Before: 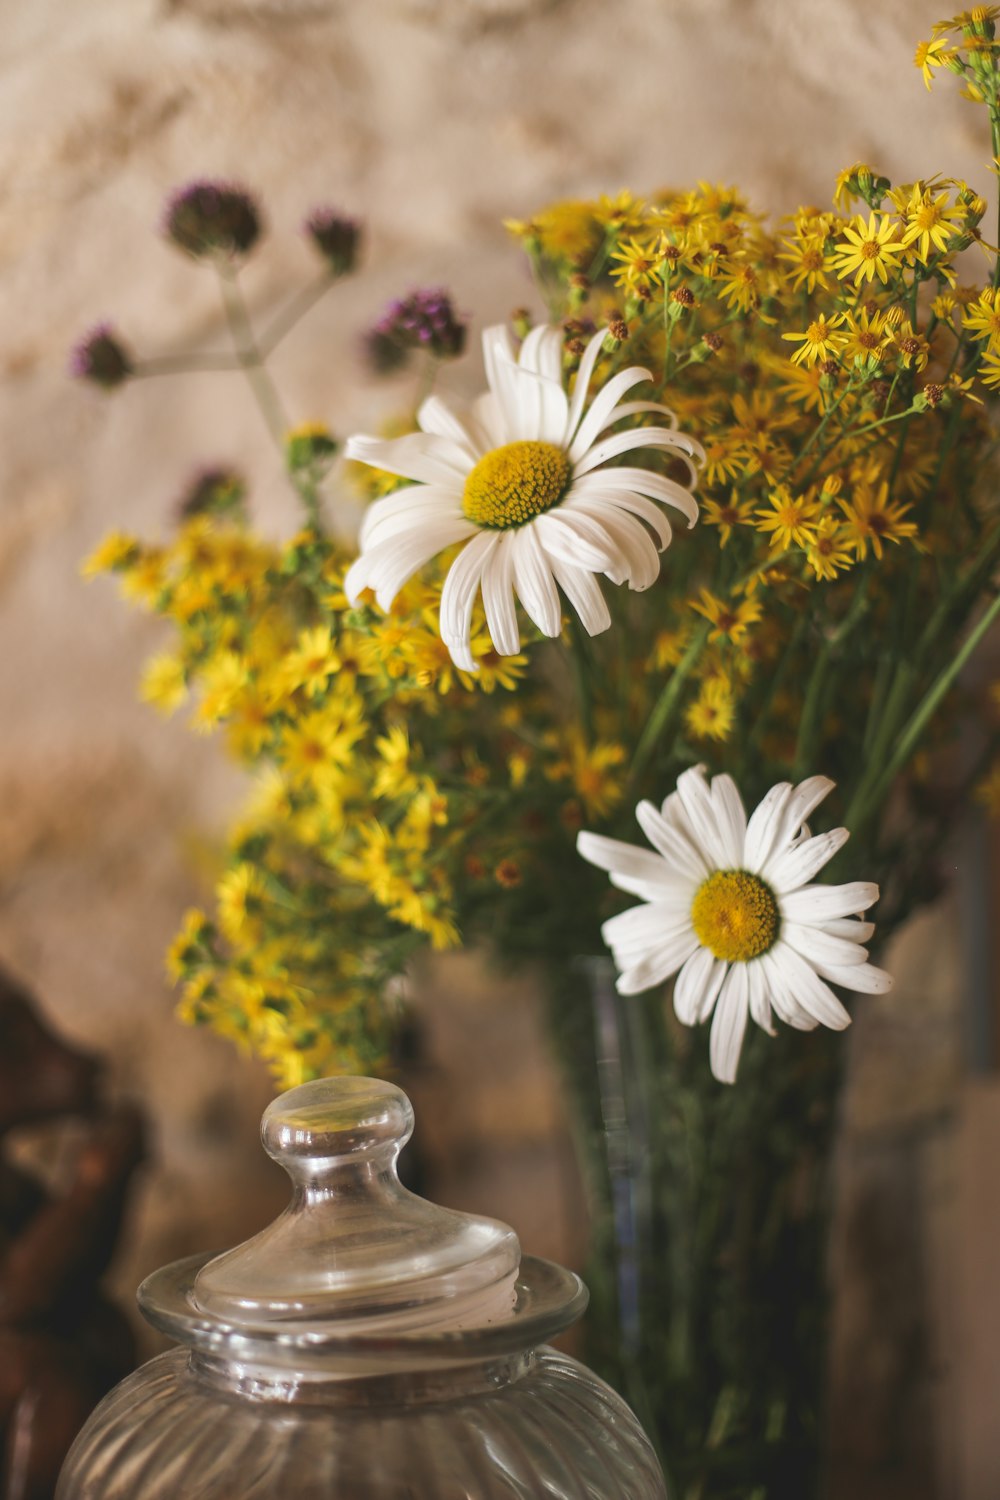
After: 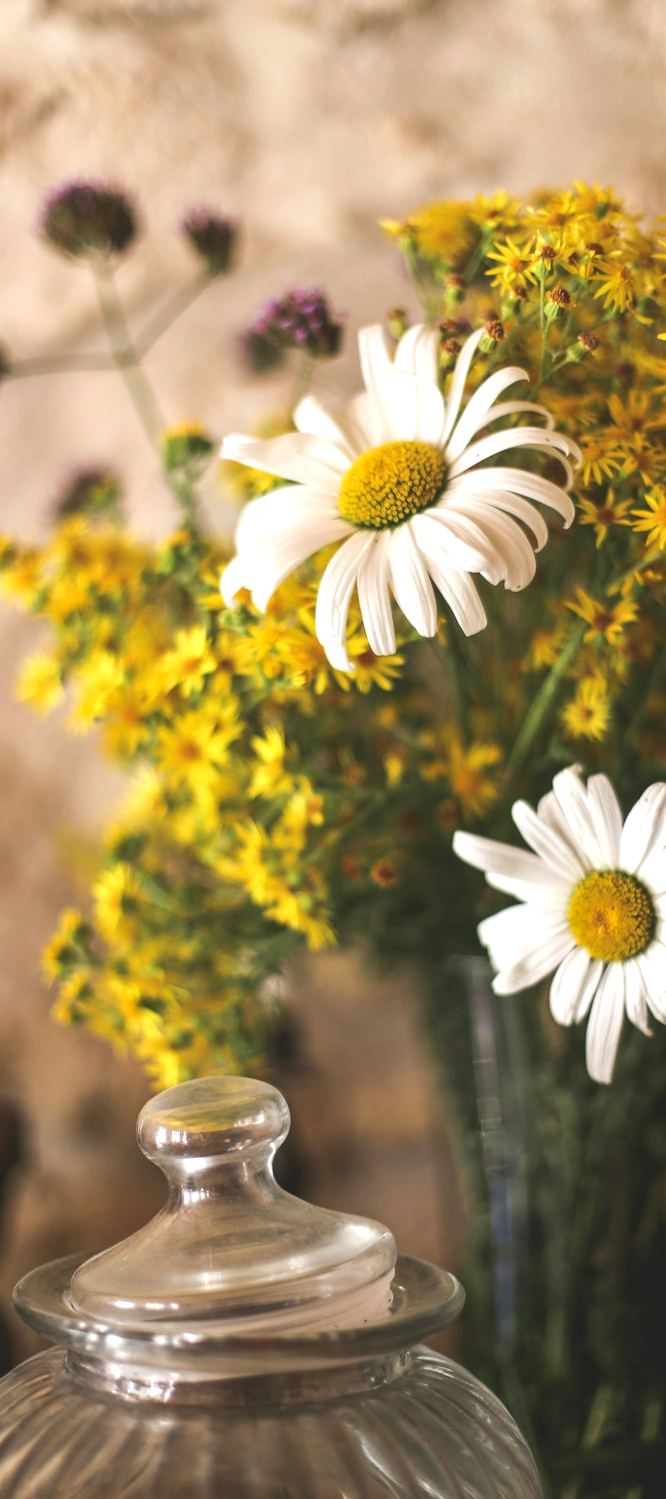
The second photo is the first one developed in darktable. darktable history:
crop and rotate: left 12.436%, right 20.953%
levels: levels [0.026, 0.507, 0.987]
exposure: black level correction 0, exposure 0.5 EV, compensate exposure bias true, compensate highlight preservation false
